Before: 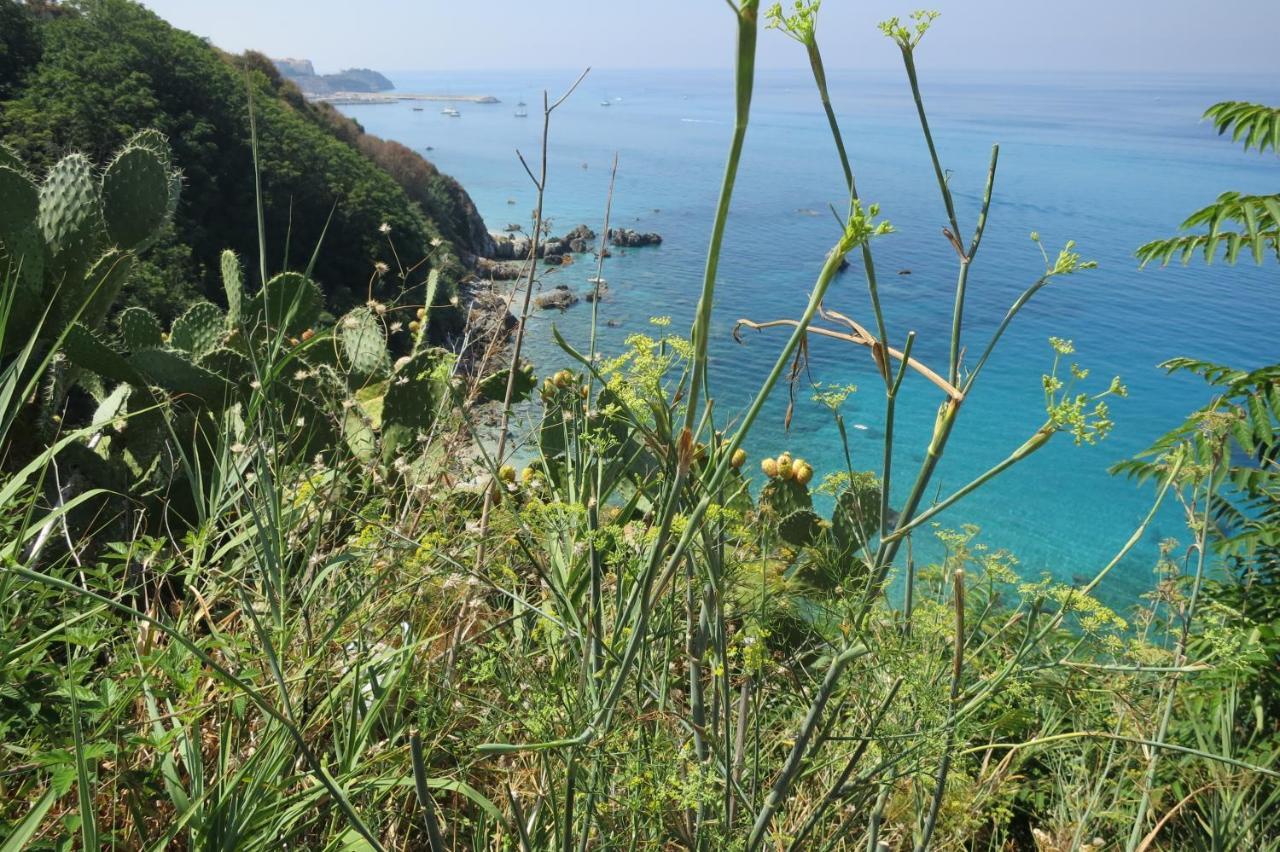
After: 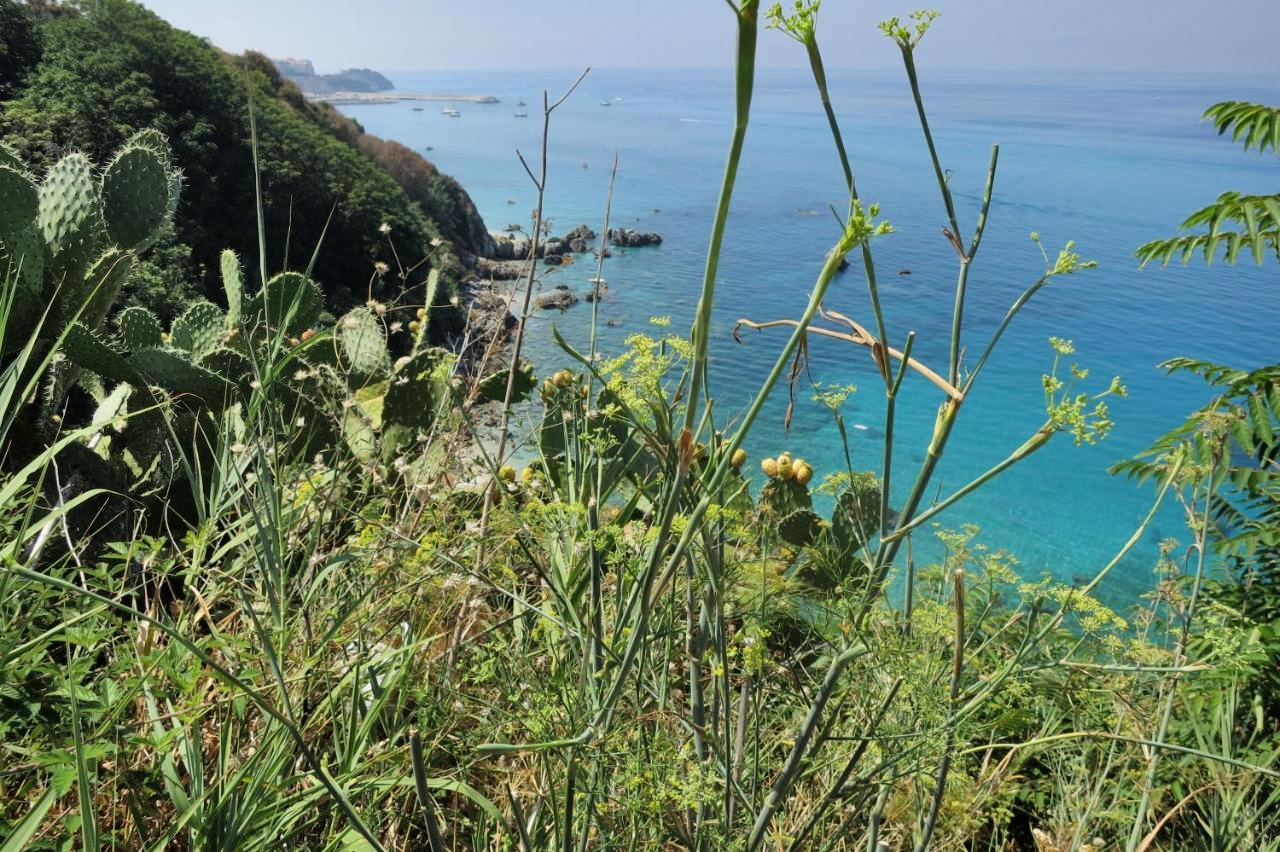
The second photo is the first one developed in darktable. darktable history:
filmic rgb: middle gray luminance 18.42%, black relative exposure -11.45 EV, white relative exposure 2.55 EV, threshold 6 EV, target black luminance 0%, hardness 8.41, latitude 99%, contrast 1.084, shadows ↔ highlights balance 0.505%, add noise in highlights 0, preserve chrominance max RGB, color science v3 (2019), use custom middle-gray values true, iterations of high-quality reconstruction 0, contrast in highlights soft, enable highlight reconstruction true
shadows and highlights: shadows 60, soften with gaussian
